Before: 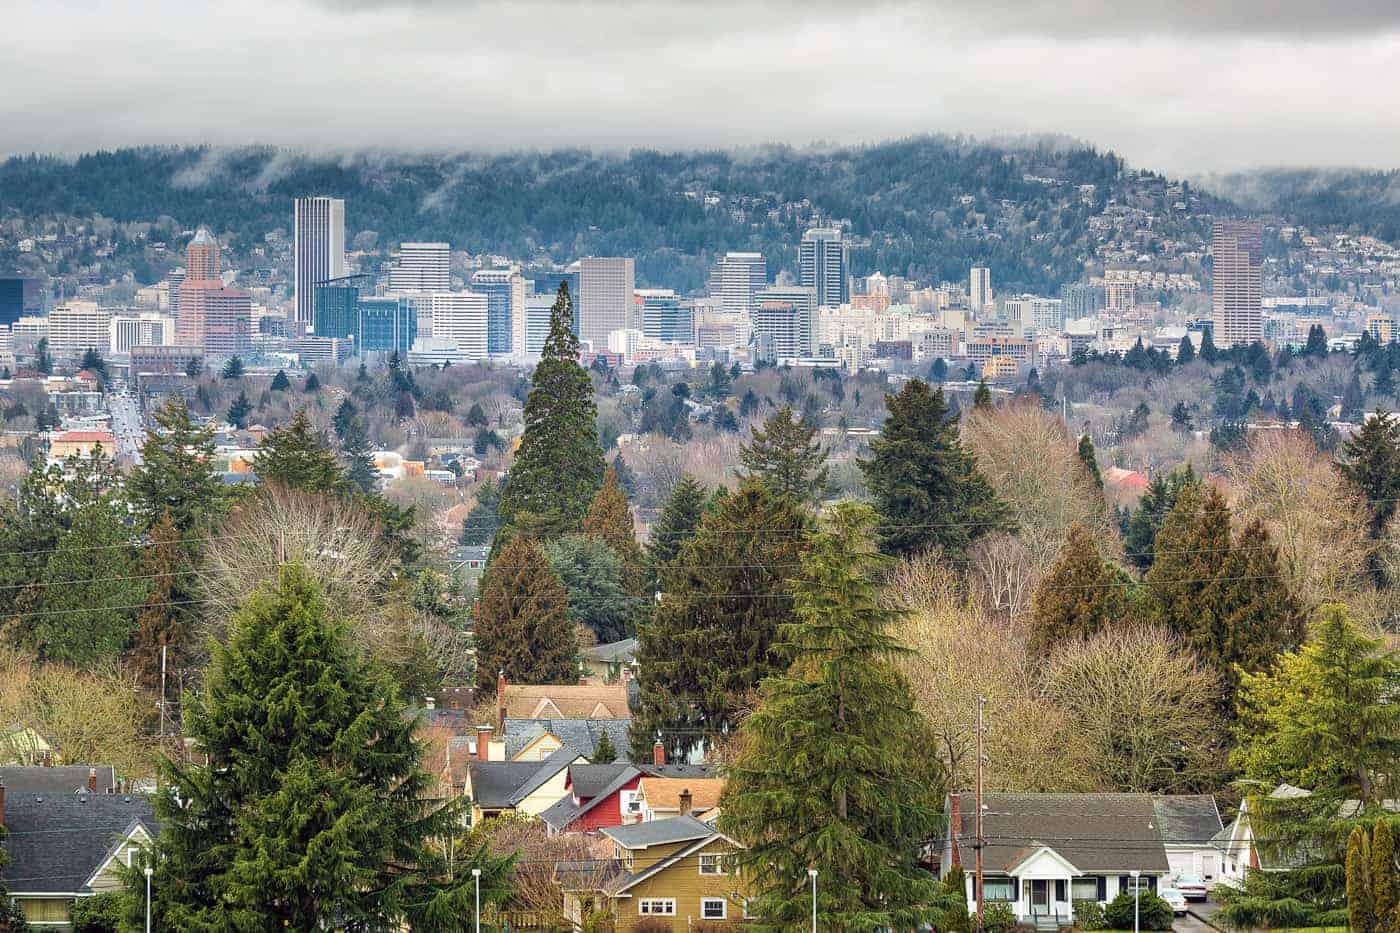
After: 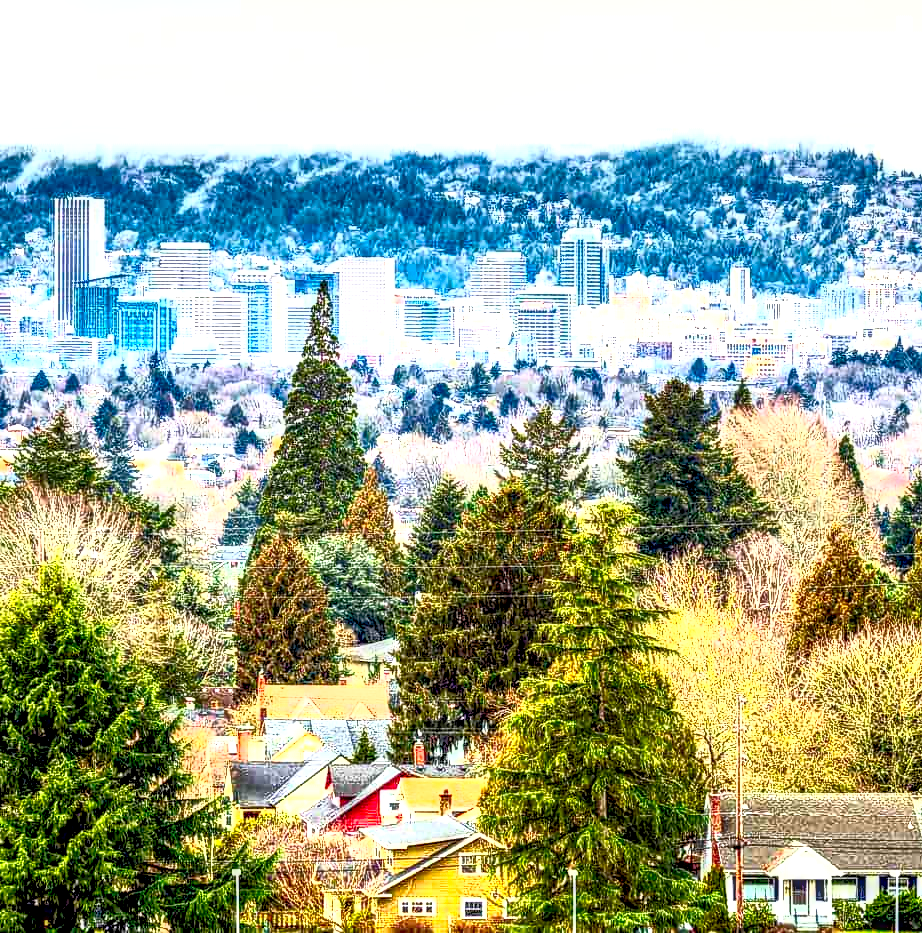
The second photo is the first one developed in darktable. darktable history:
crop: left 17.182%, right 16.94%
contrast brightness saturation: contrast 0.999, brightness 0.989, saturation 0.996
exposure: black level correction 0.017, exposure -0.007 EV, compensate highlight preservation false
local contrast: highlights 0%, shadows 4%, detail 182%
